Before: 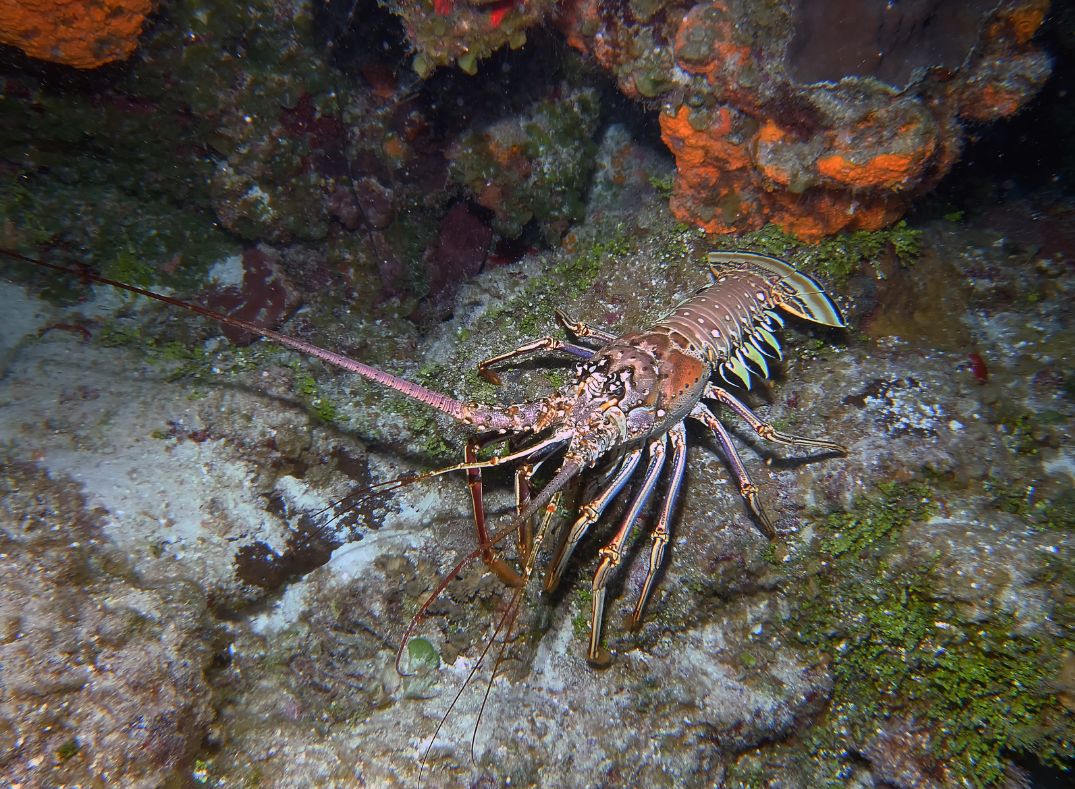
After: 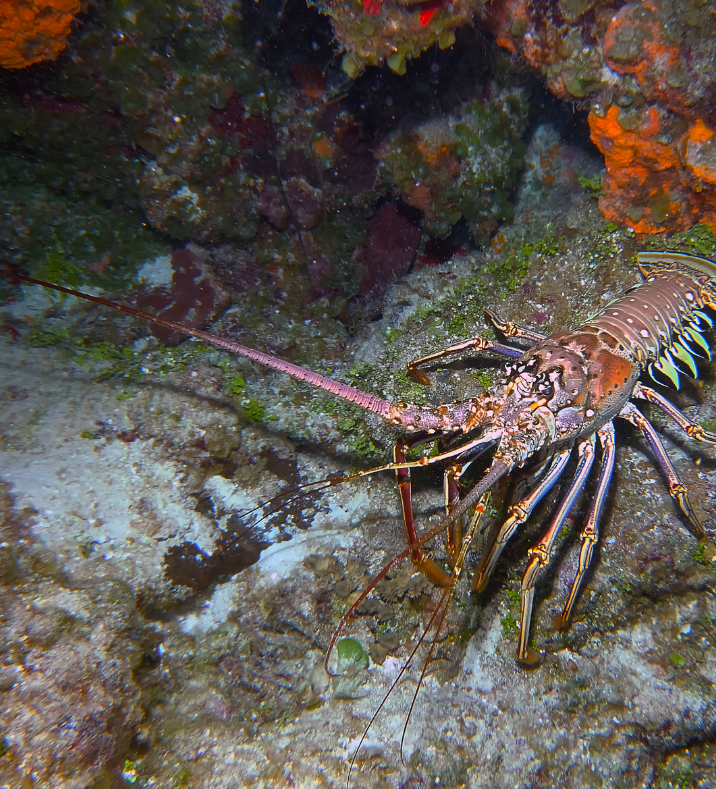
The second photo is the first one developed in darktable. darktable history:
crop and rotate: left 6.617%, right 26.717%
color balance: output saturation 120%
